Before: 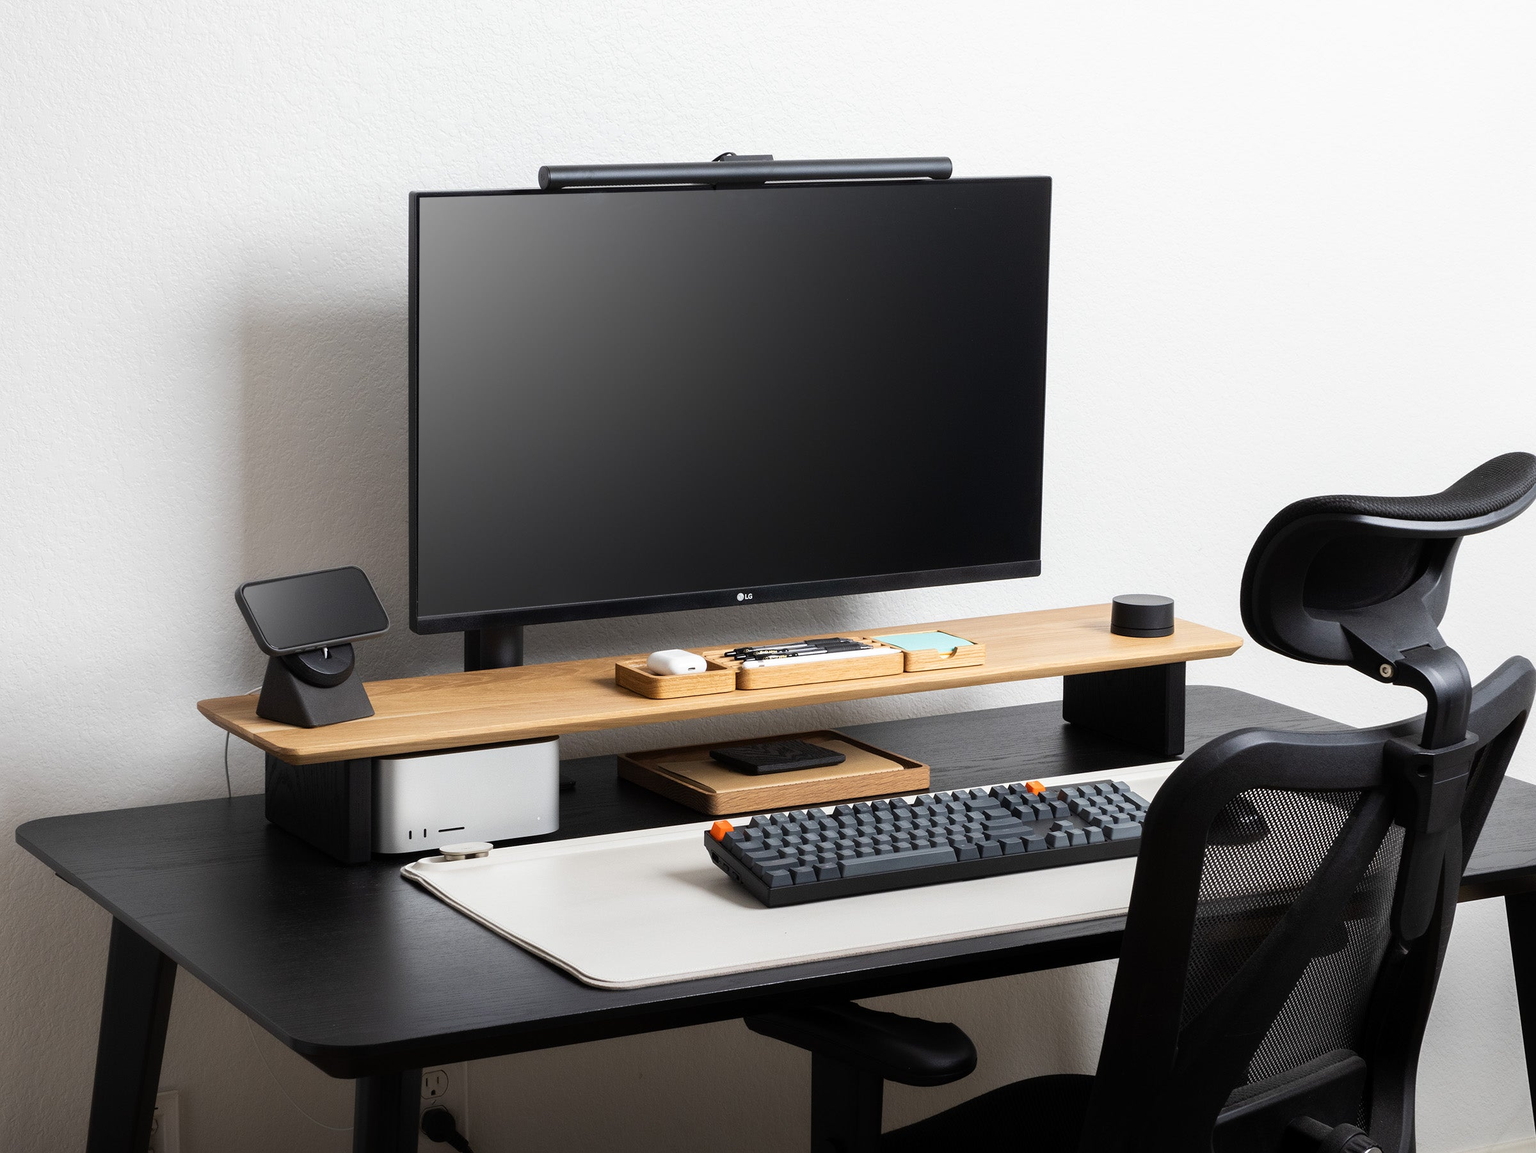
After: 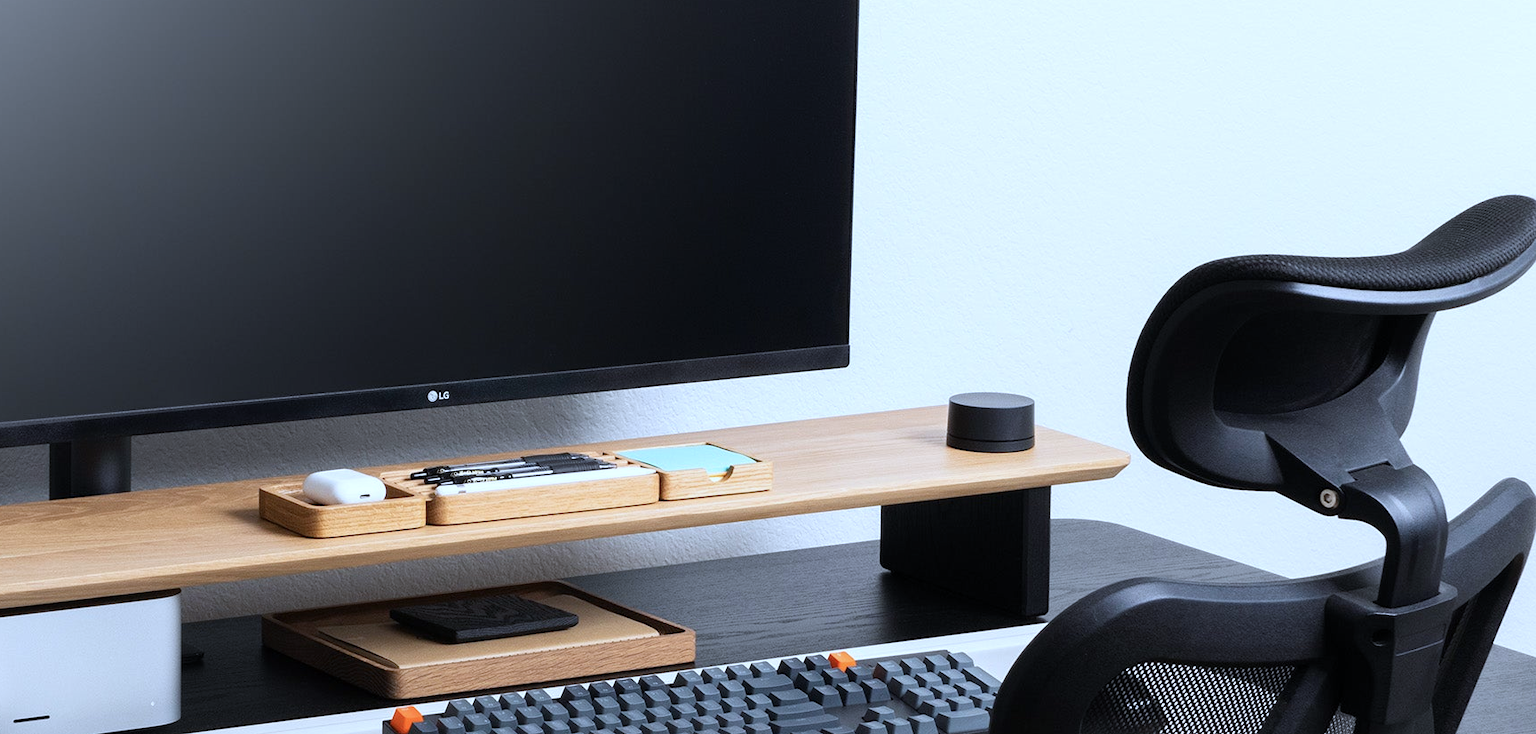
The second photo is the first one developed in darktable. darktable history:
crop and rotate: left 27.938%, top 27.046%, bottom 27.046%
color correction: highlights a* -0.137, highlights b* -5.91, shadows a* -0.137, shadows b* -0.137
color calibration: x 0.37, y 0.382, temperature 4313.32 K
